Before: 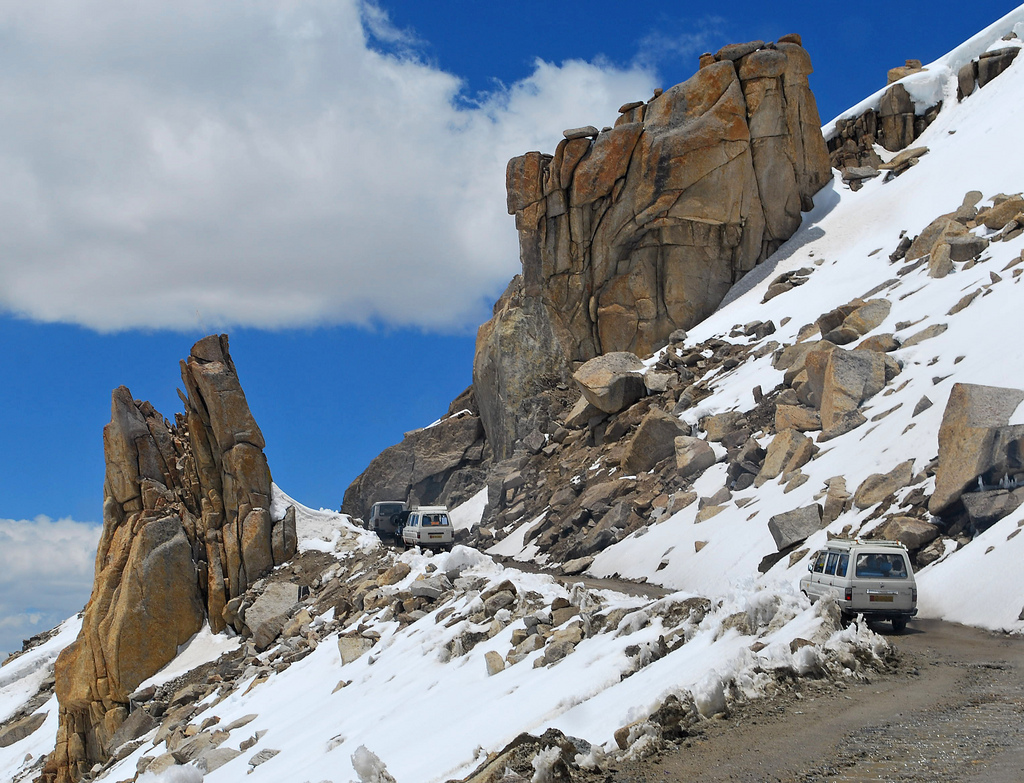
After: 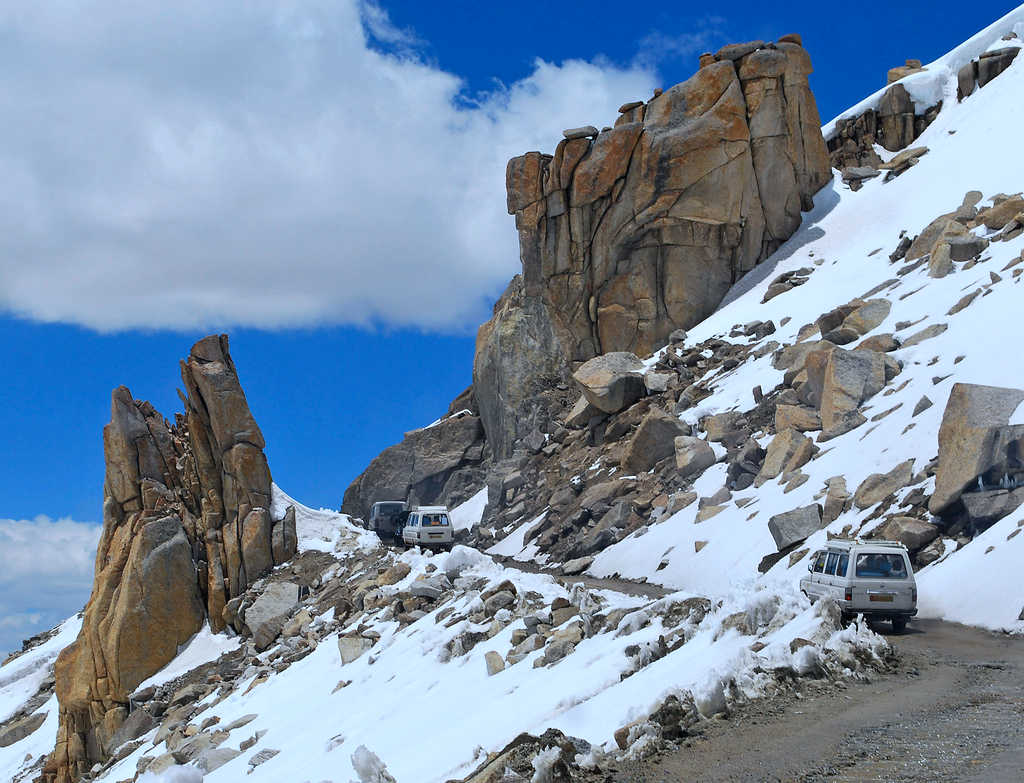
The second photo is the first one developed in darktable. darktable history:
color calibration: x 0.37, y 0.382, temperature 4313.32 K
shadows and highlights: shadows 30.86, highlights 0, soften with gaussian
